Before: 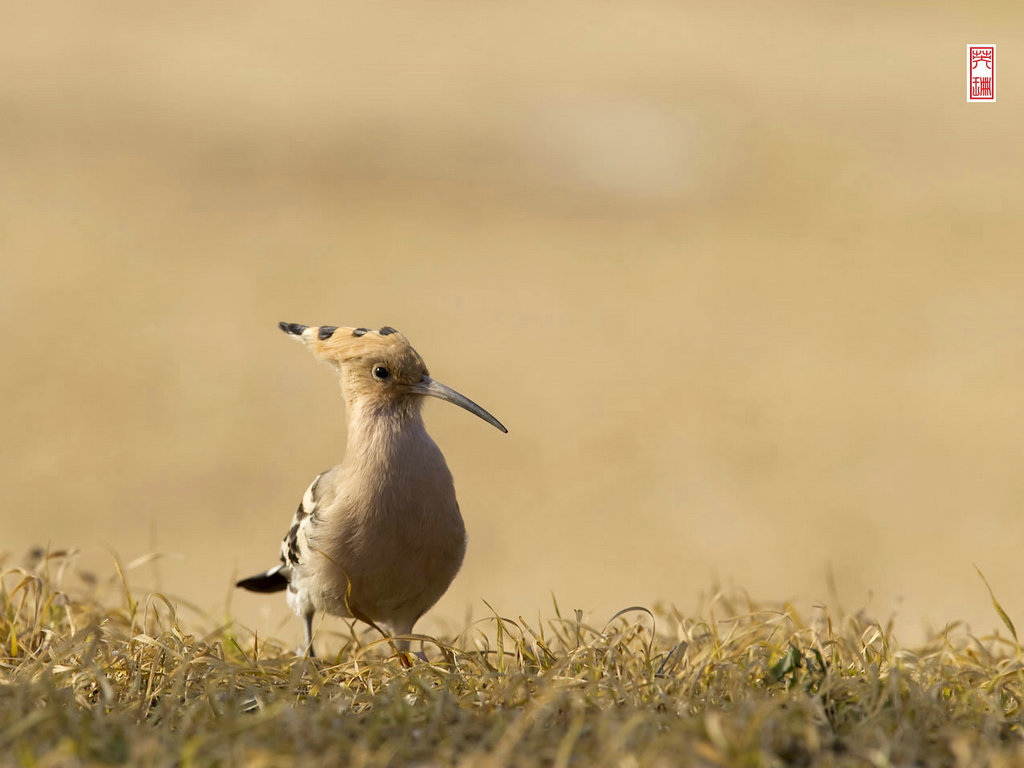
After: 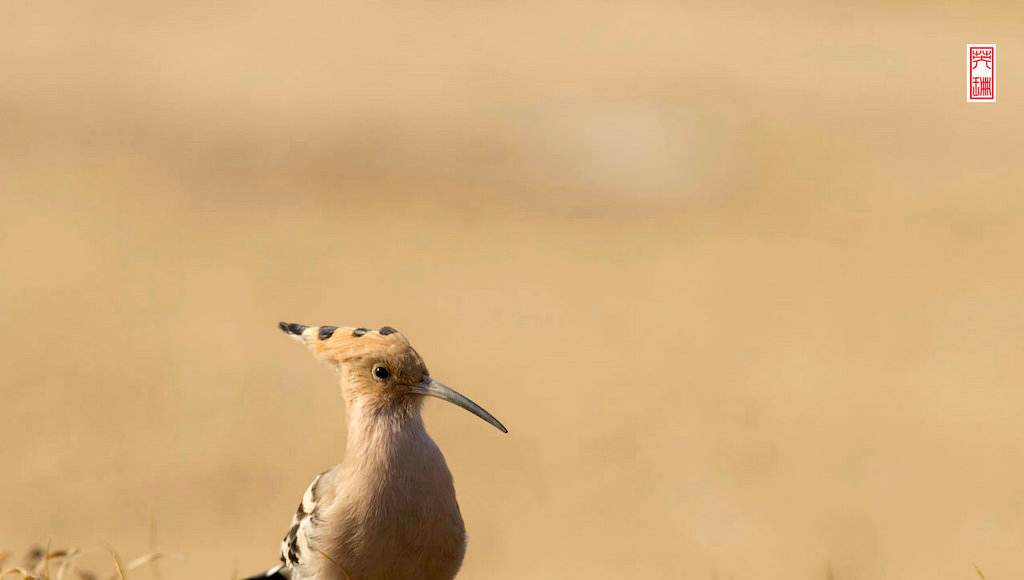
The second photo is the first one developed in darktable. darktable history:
crop: bottom 24.464%
